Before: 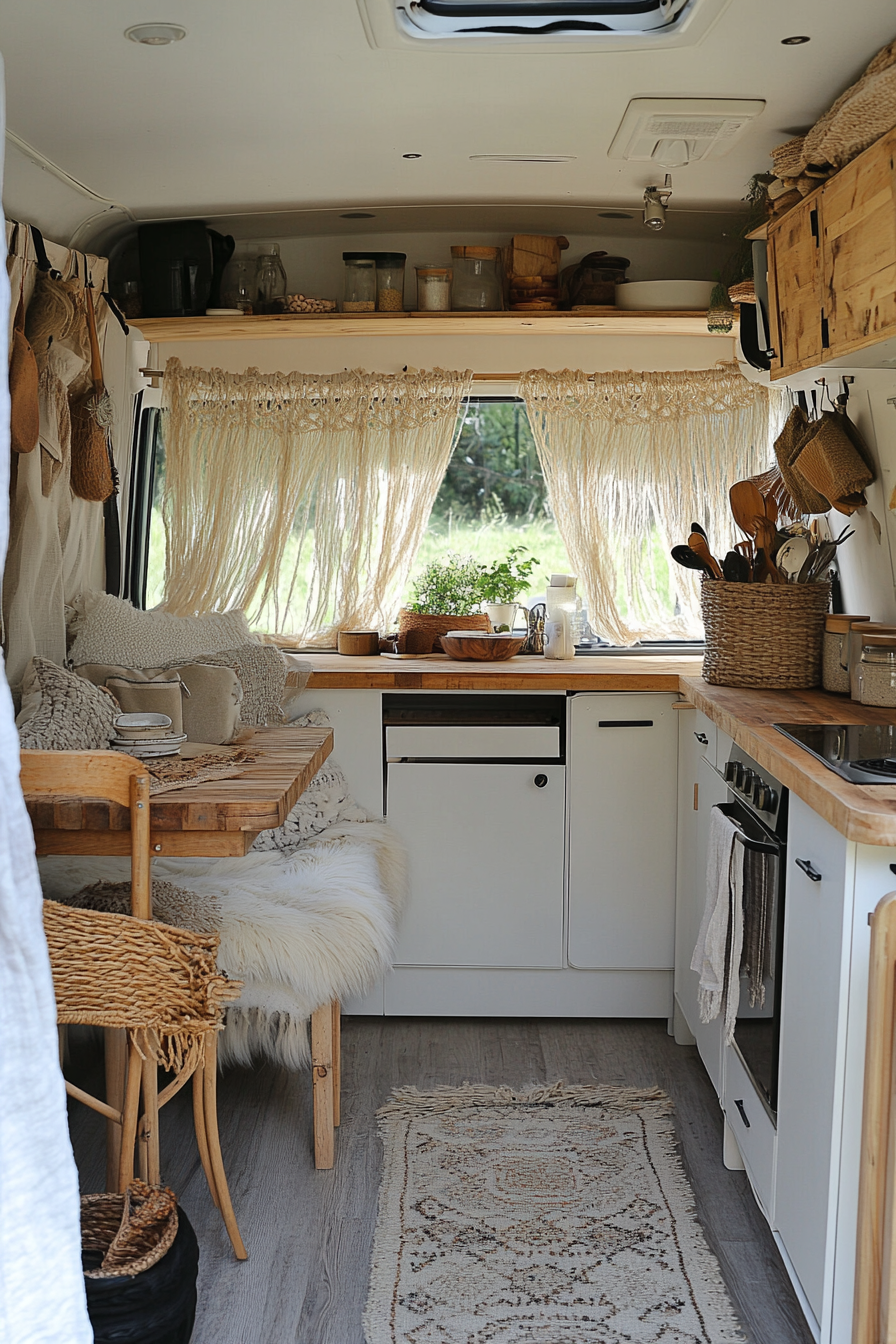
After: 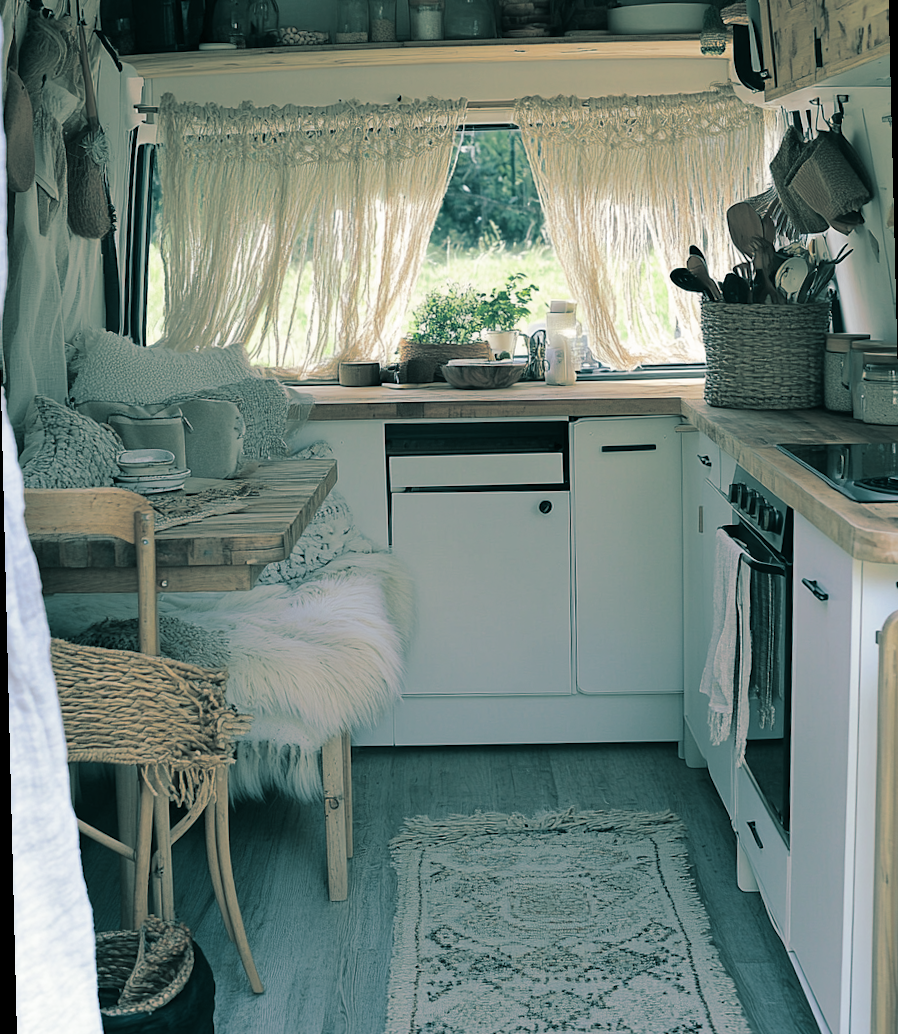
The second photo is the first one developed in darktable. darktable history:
split-toning: shadows › hue 186.43°, highlights › hue 49.29°, compress 30.29%
crop and rotate: top 18.507%
rotate and perspective: rotation -1.42°, crop left 0.016, crop right 0.984, crop top 0.035, crop bottom 0.965
